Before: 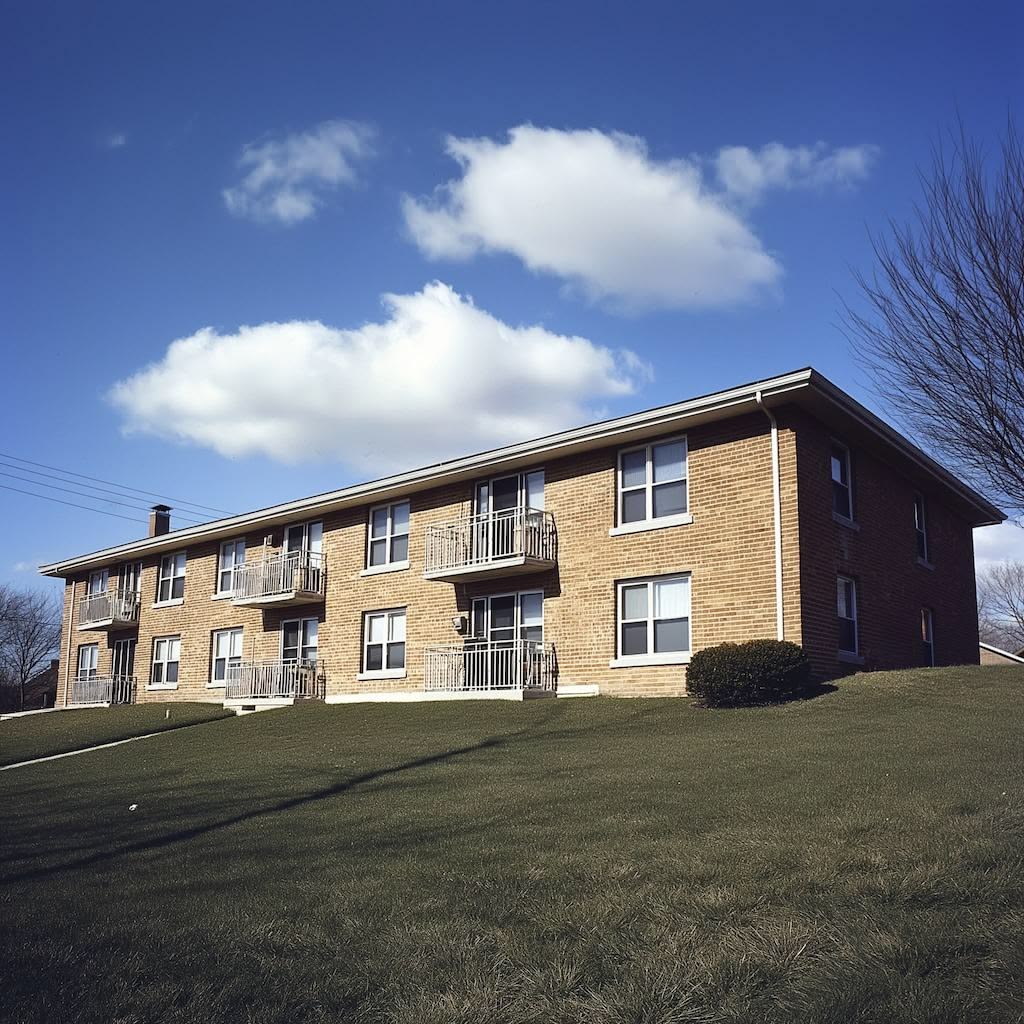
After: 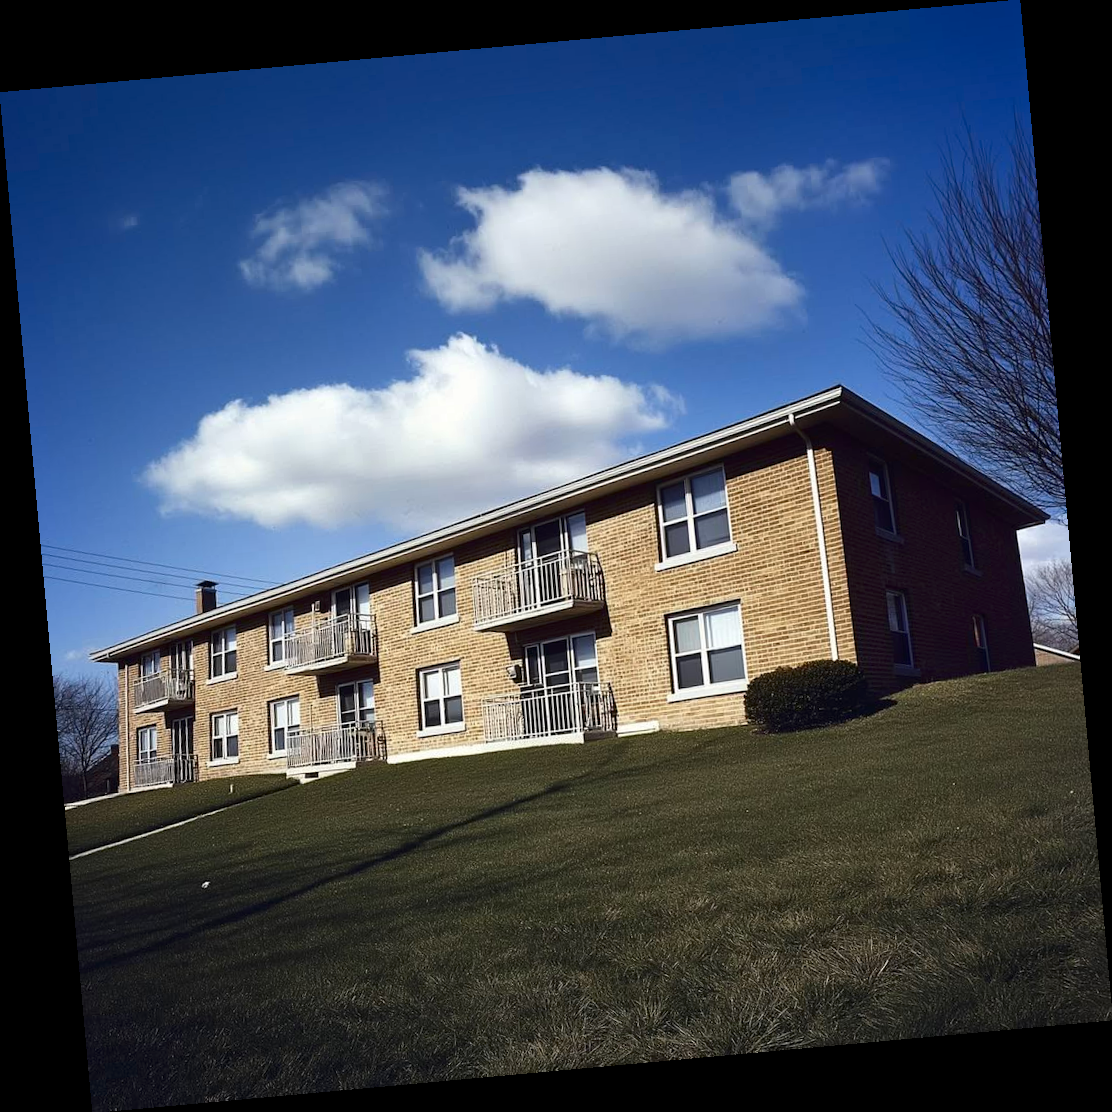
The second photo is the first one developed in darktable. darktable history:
rotate and perspective: rotation -5.2°, automatic cropping off
contrast brightness saturation: contrast 0.07, brightness -0.14, saturation 0.11
